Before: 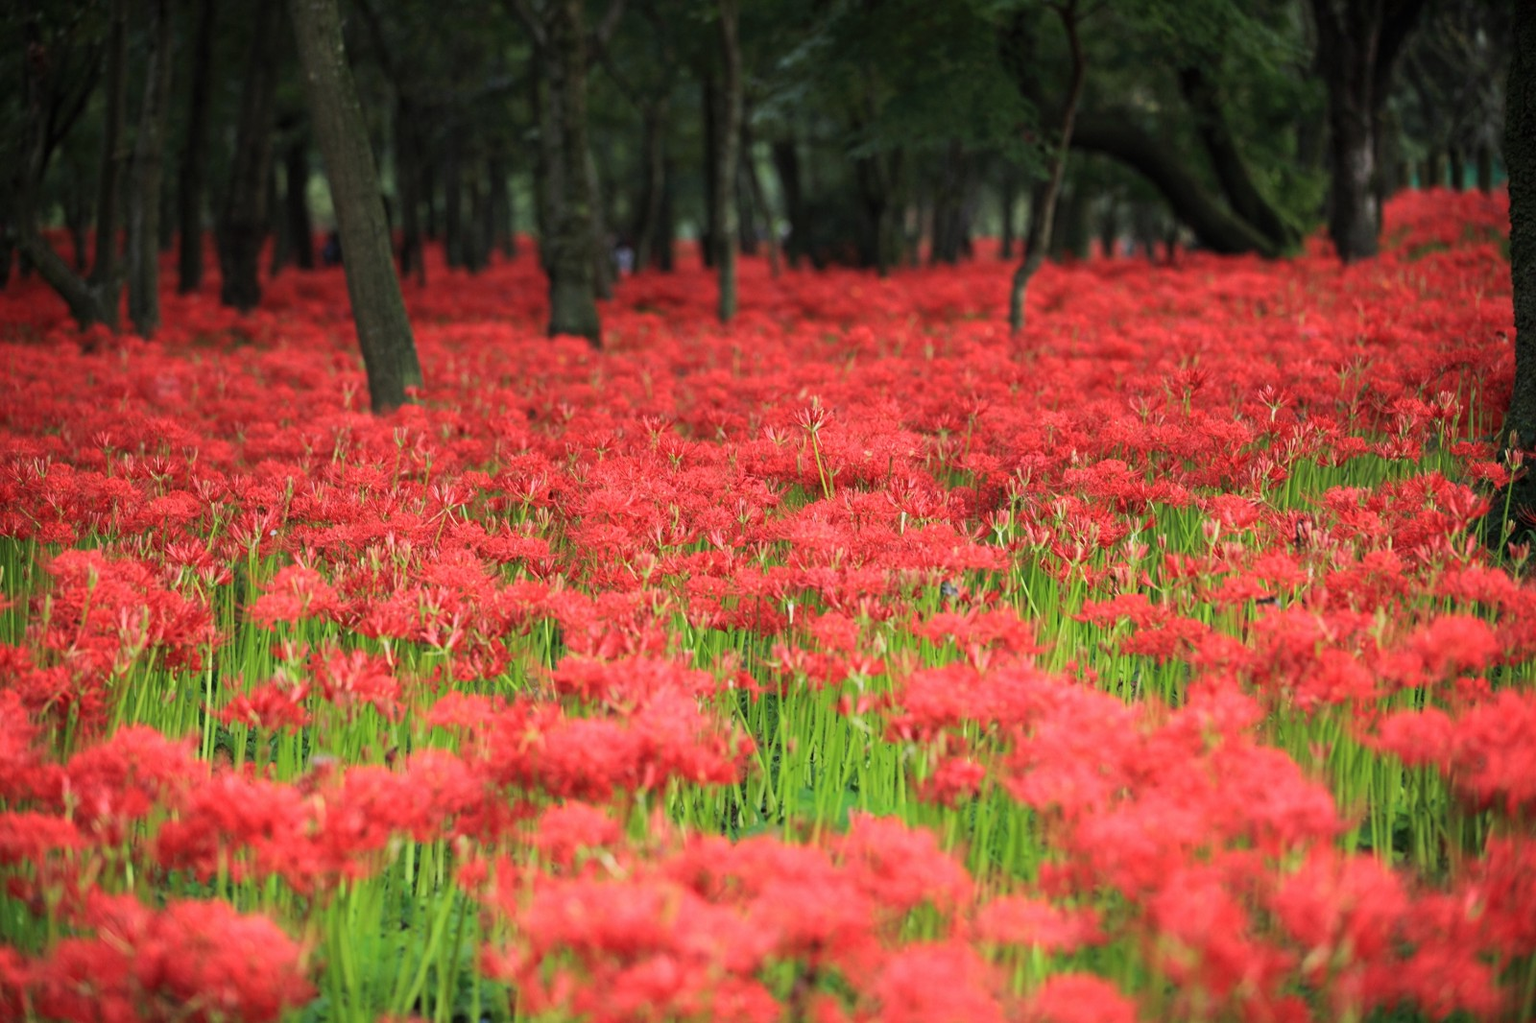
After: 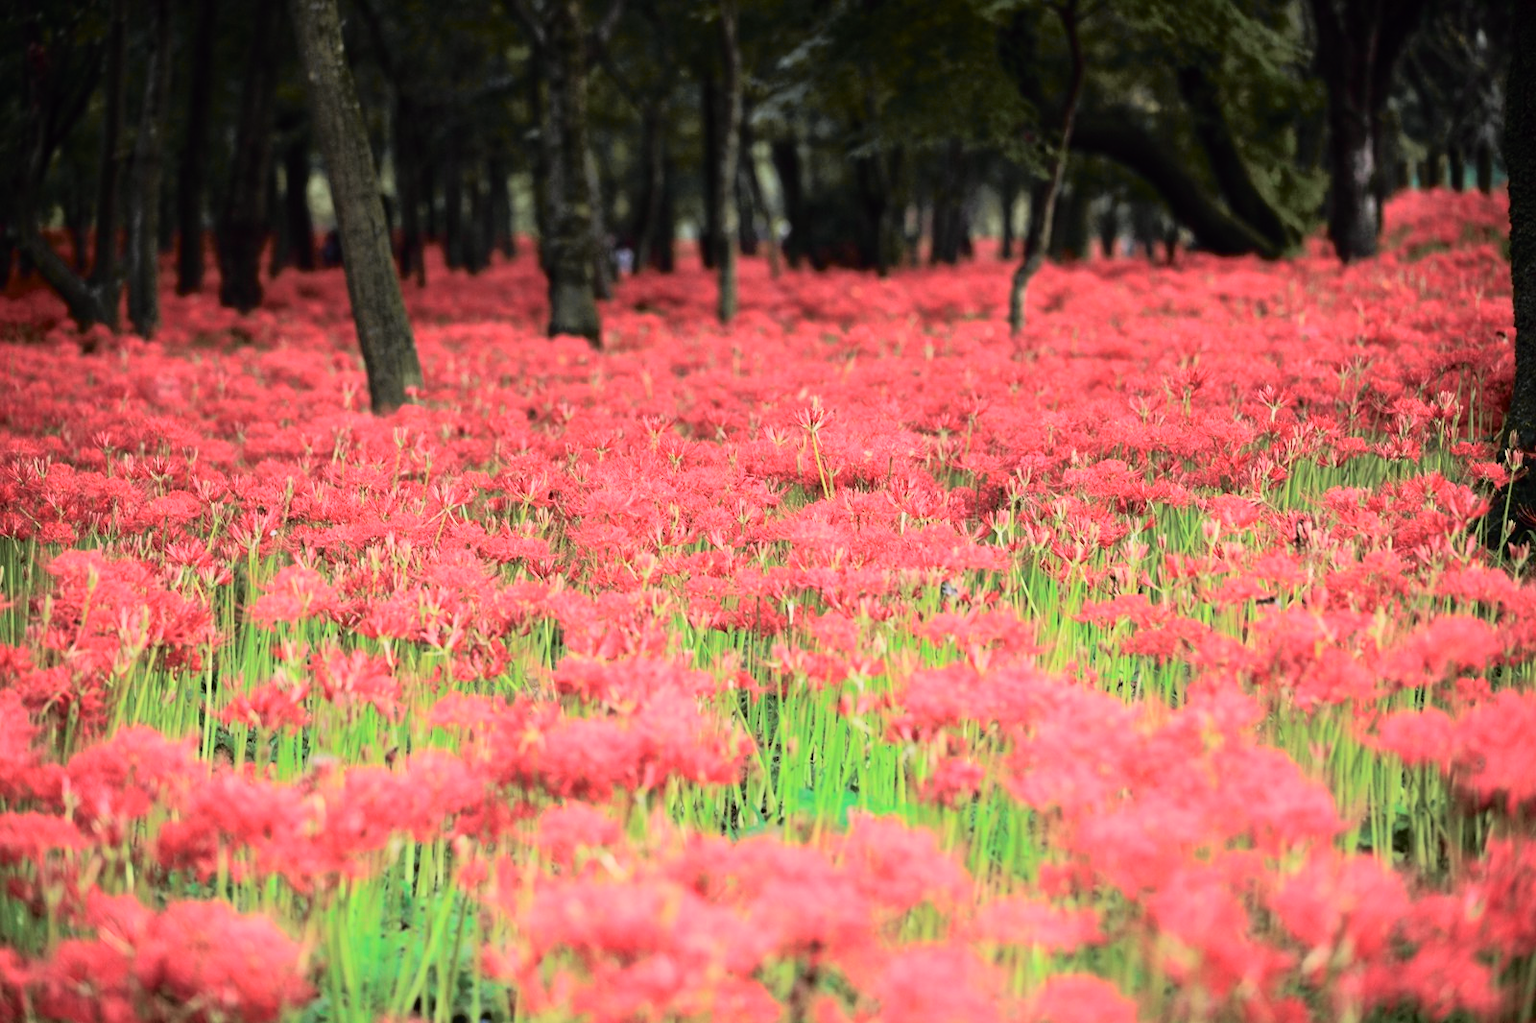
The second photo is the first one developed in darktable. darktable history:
contrast brightness saturation: contrast 0.201, brightness 0.16, saturation 0.218
tone curve: curves: ch0 [(0, 0) (0.105, 0.044) (0.195, 0.128) (0.283, 0.283) (0.384, 0.404) (0.485, 0.531) (0.635, 0.7) (0.832, 0.858) (1, 0.977)]; ch1 [(0, 0) (0.161, 0.092) (0.35, 0.33) (0.379, 0.401) (0.448, 0.478) (0.498, 0.503) (0.531, 0.537) (0.586, 0.563) (0.687, 0.648) (1, 1)]; ch2 [(0, 0) (0.359, 0.372) (0.437, 0.437) (0.483, 0.484) (0.53, 0.515) (0.556, 0.553) (0.635, 0.589) (1, 1)], color space Lab, independent channels, preserve colors none
